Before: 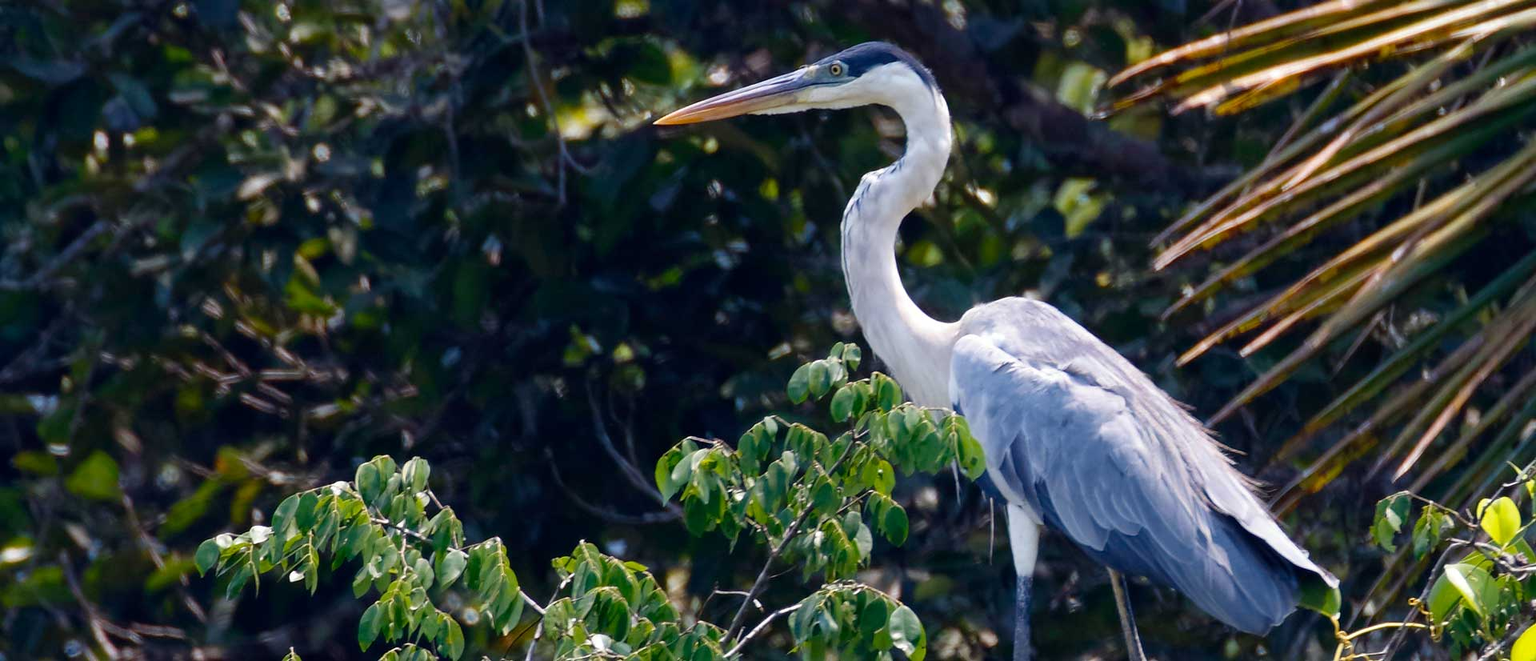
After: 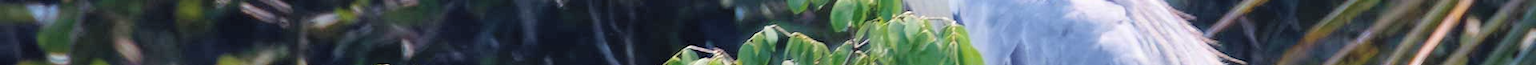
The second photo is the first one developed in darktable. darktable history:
crop and rotate: top 59.084%, bottom 30.916%
contrast brightness saturation: brightness 0.28
